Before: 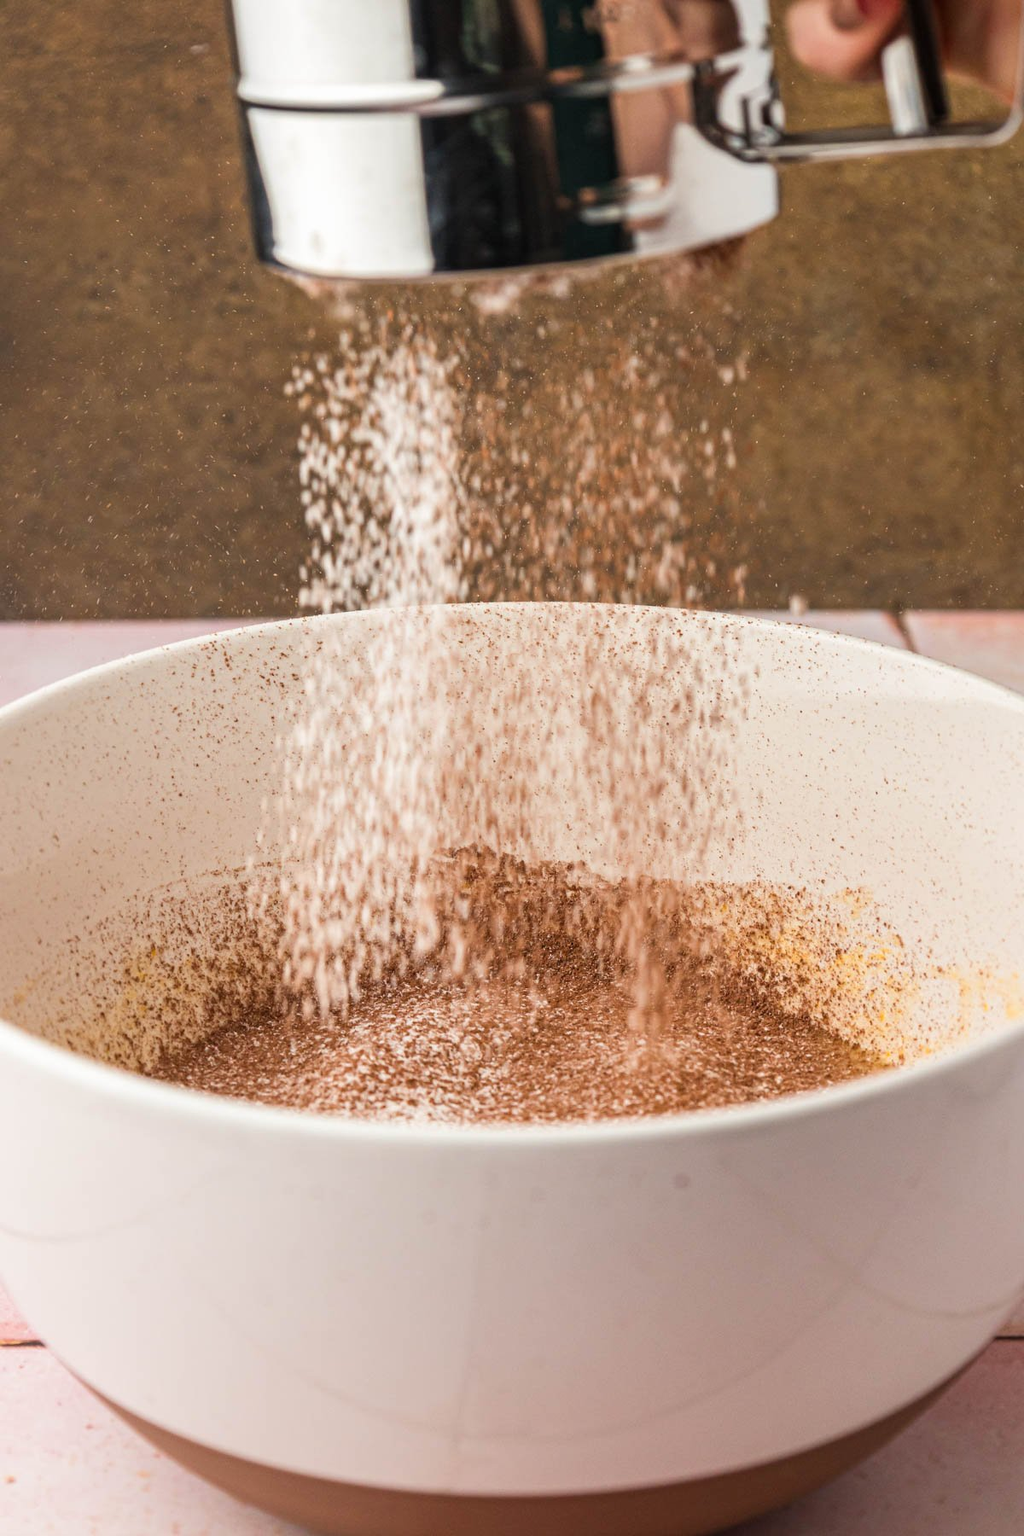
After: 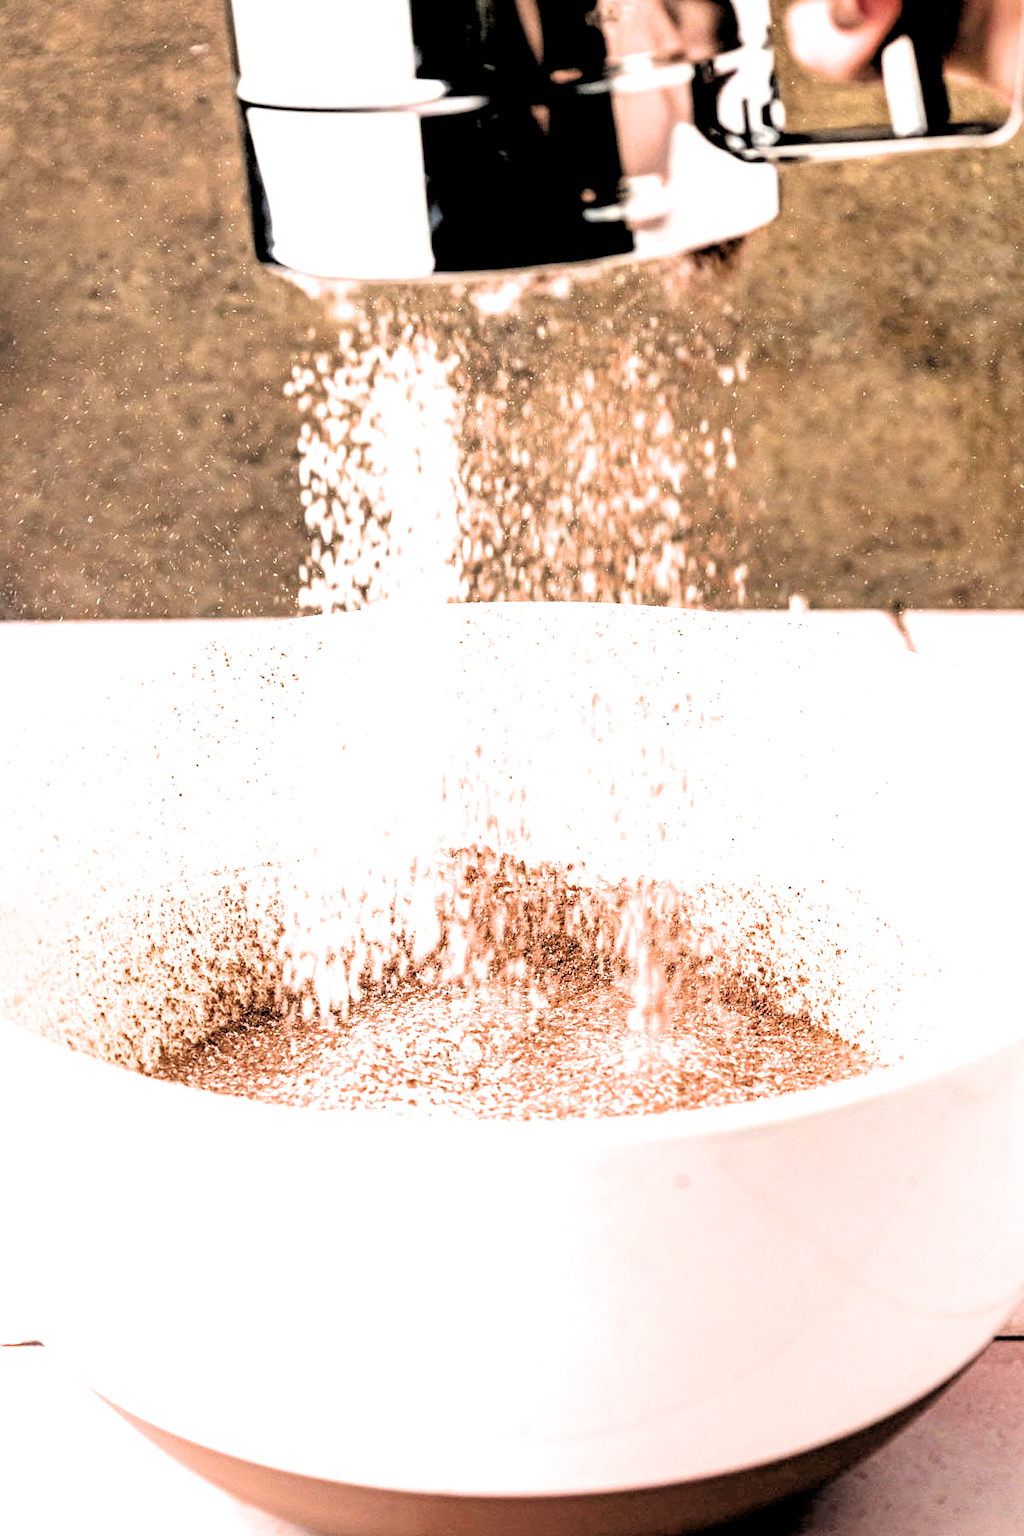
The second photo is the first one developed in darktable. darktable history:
filmic rgb: black relative exposure -1.13 EV, white relative exposure 2.08 EV, threshold 3.01 EV, hardness 1.57, contrast 2.243, enable highlight reconstruction true
exposure: black level correction 0, exposure 0.951 EV, compensate highlight preservation false
